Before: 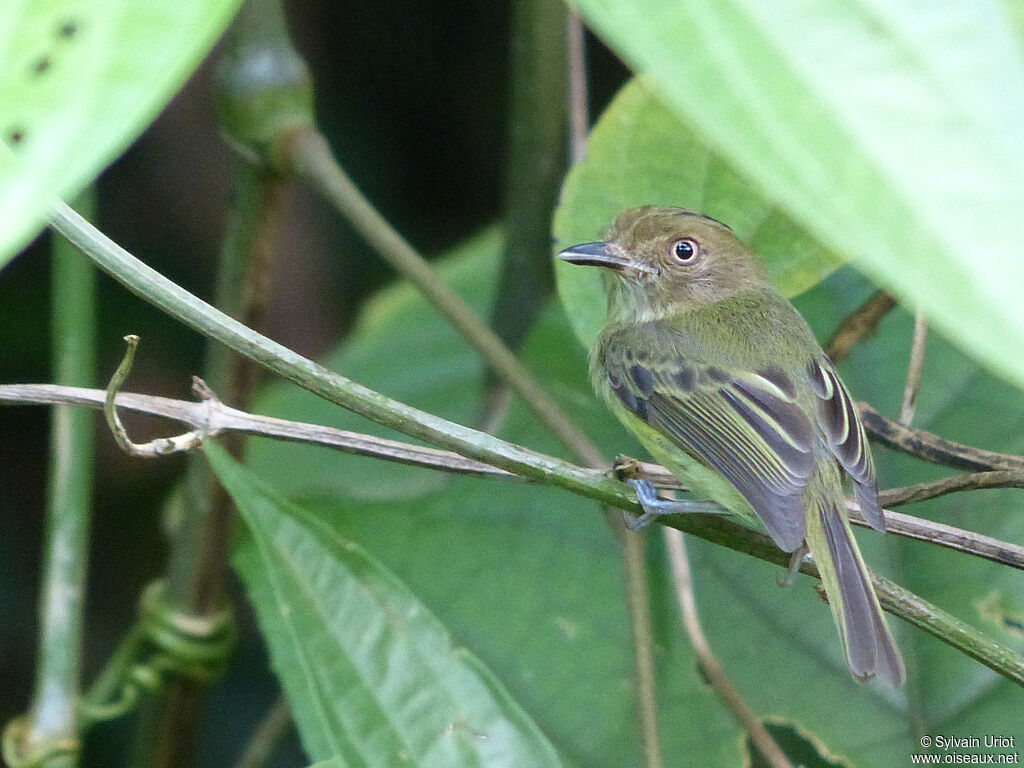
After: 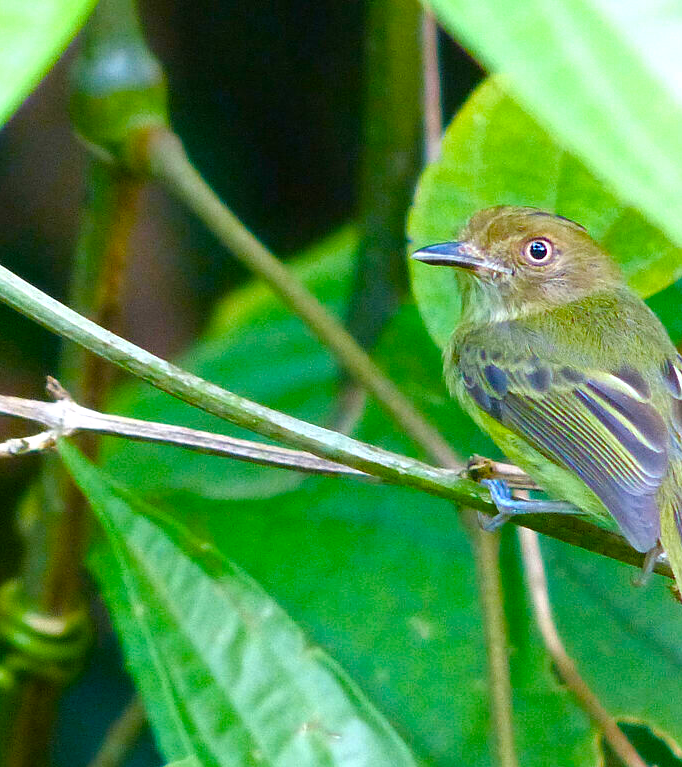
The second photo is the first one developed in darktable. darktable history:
crop and rotate: left 14.292%, right 19.041%
color balance rgb: linear chroma grading › shadows 10%, linear chroma grading › highlights 10%, linear chroma grading › global chroma 15%, linear chroma grading › mid-tones 15%, perceptual saturation grading › global saturation 40%, perceptual saturation grading › highlights -25%, perceptual saturation grading › mid-tones 35%, perceptual saturation grading › shadows 35%, perceptual brilliance grading › global brilliance 11.29%, global vibrance 11.29%
